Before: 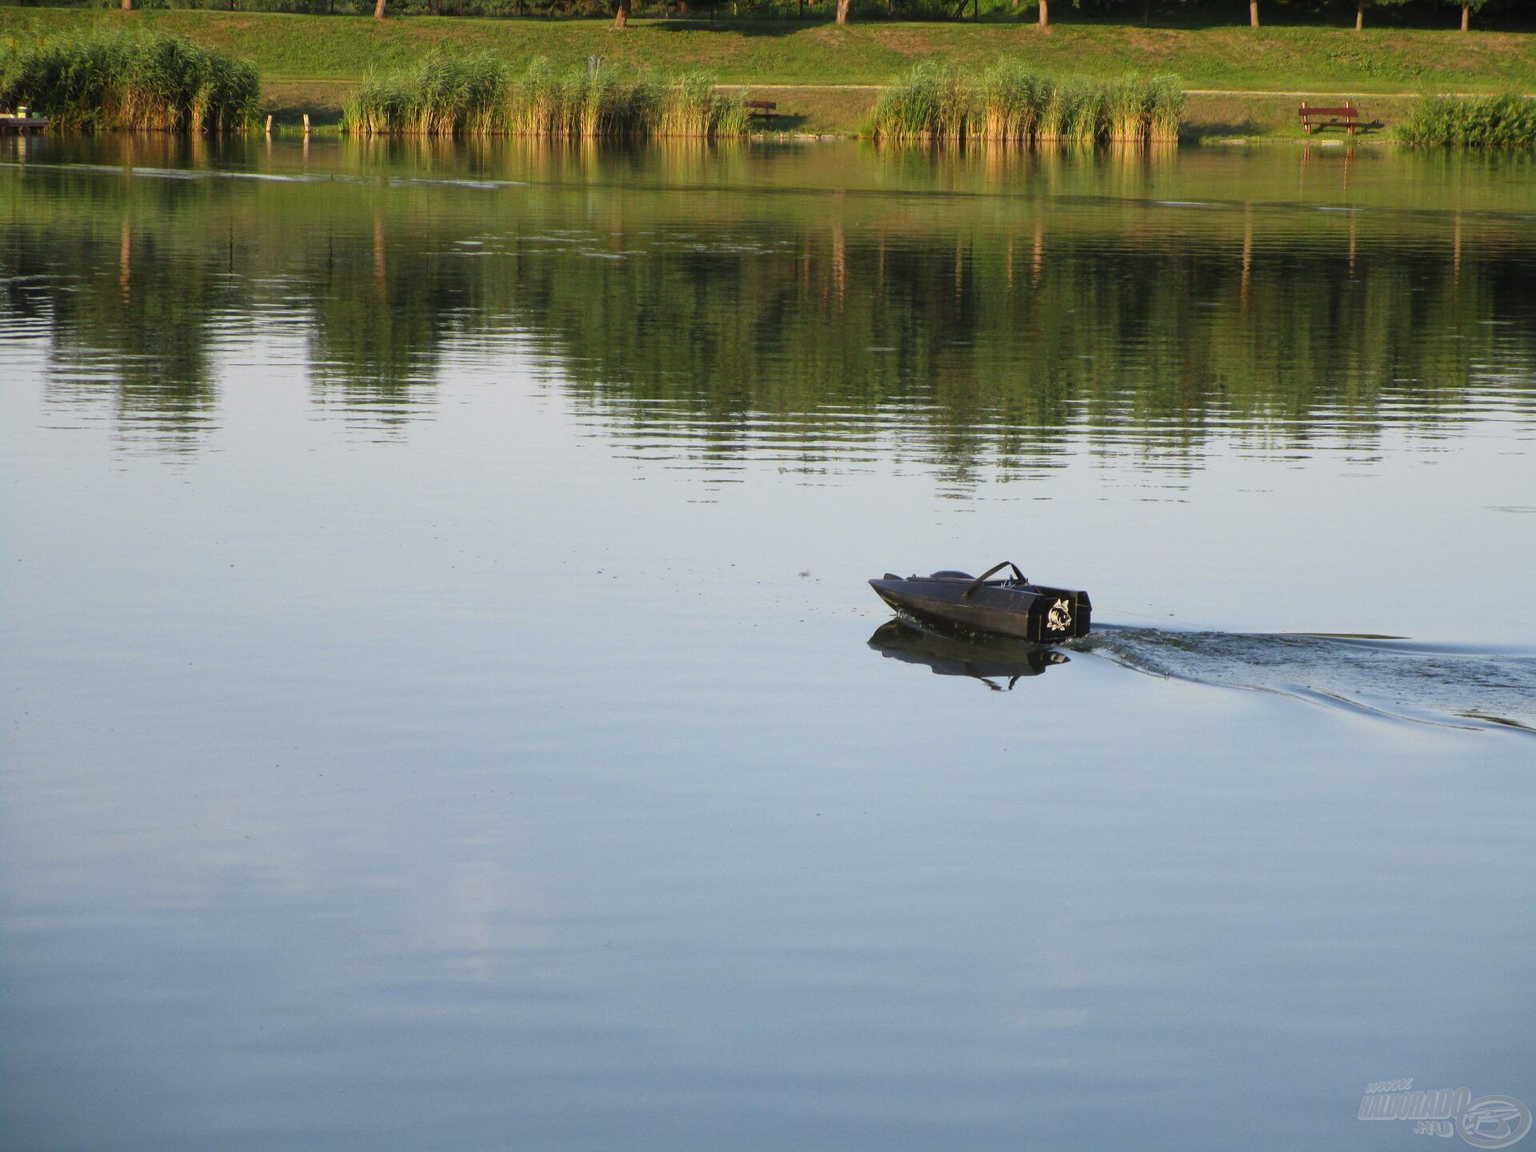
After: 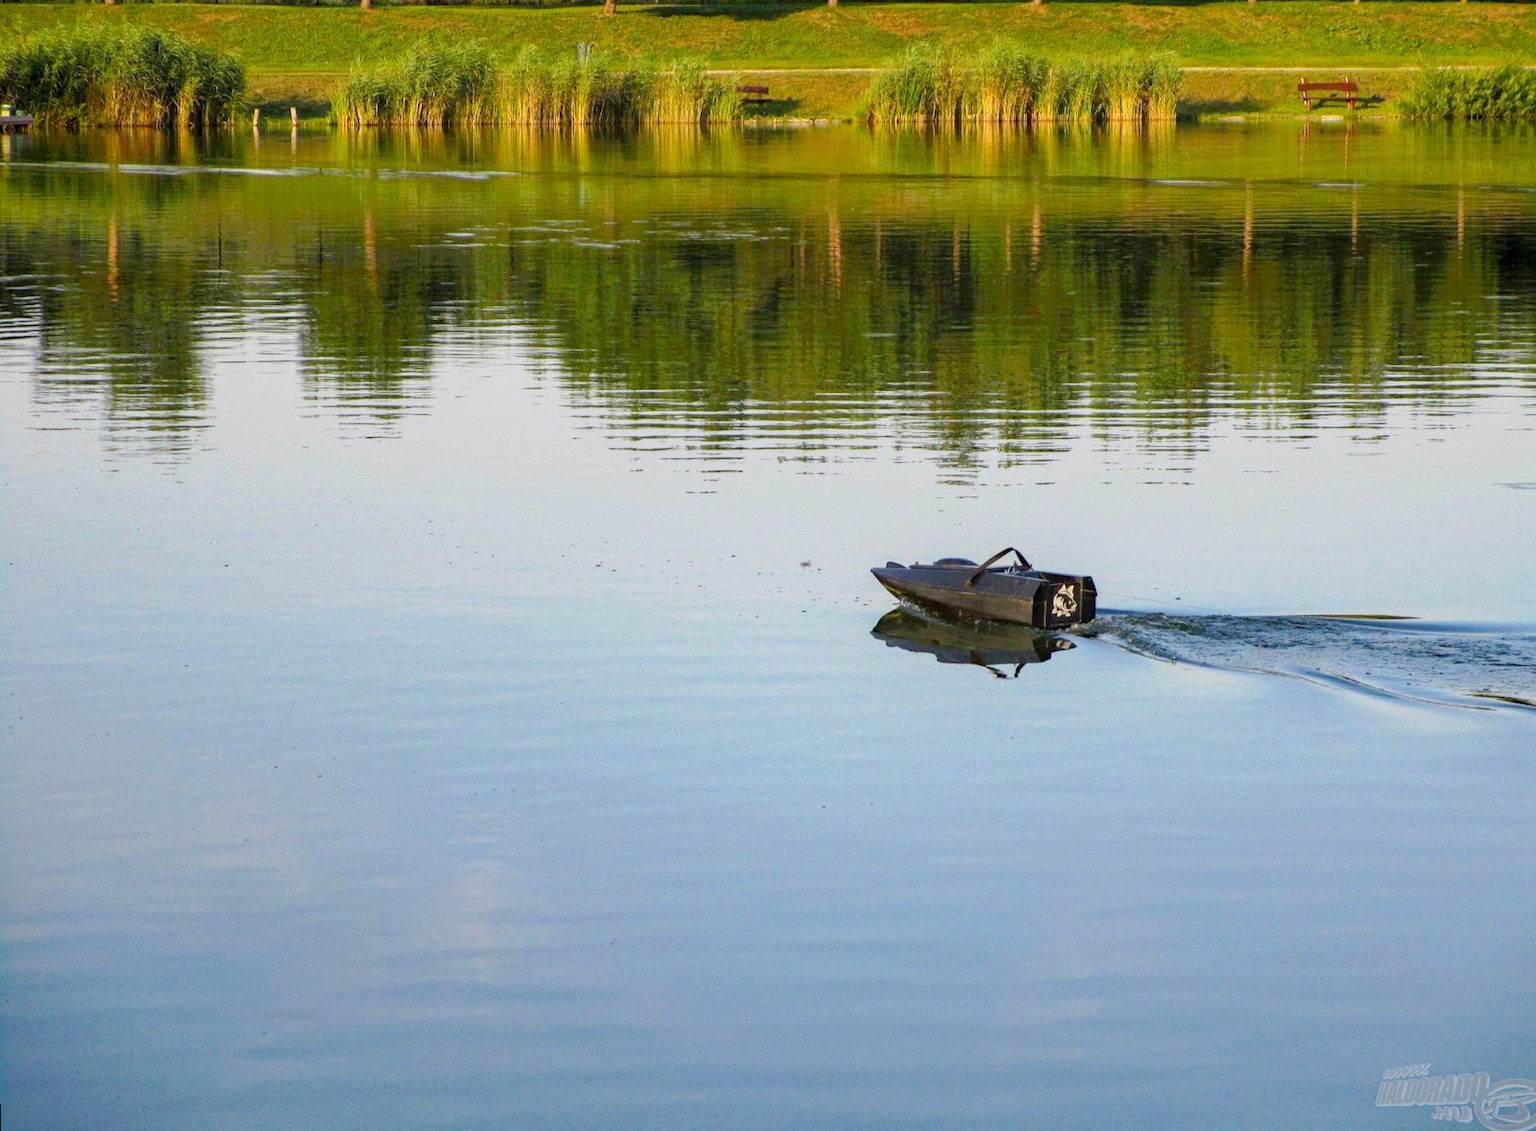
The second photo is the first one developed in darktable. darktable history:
color balance rgb: perceptual saturation grading › global saturation 25%, global vibrance 20%
crop and rotate: left 0.126%
local contrast: on, module defaults
rotate and perspective: rotation -1°, crop left 0.011, crop right 0.989, crop top 0.025, crop bottom 0.975
tone curve: curves: ch0 [(0, 0) (0.003, 0.013) (0.011, 0.017) (0.025, 0.035) (0.044, 0.093) (0.069, 0.146) (0.1, 0.179) (0.136, 0.243) (0.177, 0.294) (0.224, 0.332) (0.277, 0.412) (0.335, 0.454) (0.399, 0.531) (0.468, 0.611) (0.543, 0.669) (0.623, 0.738) (0.709, 0.823) (0.801, 0.881) (0.898, 0.951) (1, 1)], preserve colors none
haze removal: strength 0.4, distance 0.22, compatibility mode true, adaptive false
exposure: exposure -0.36 EV, compensate highlight preservation false
